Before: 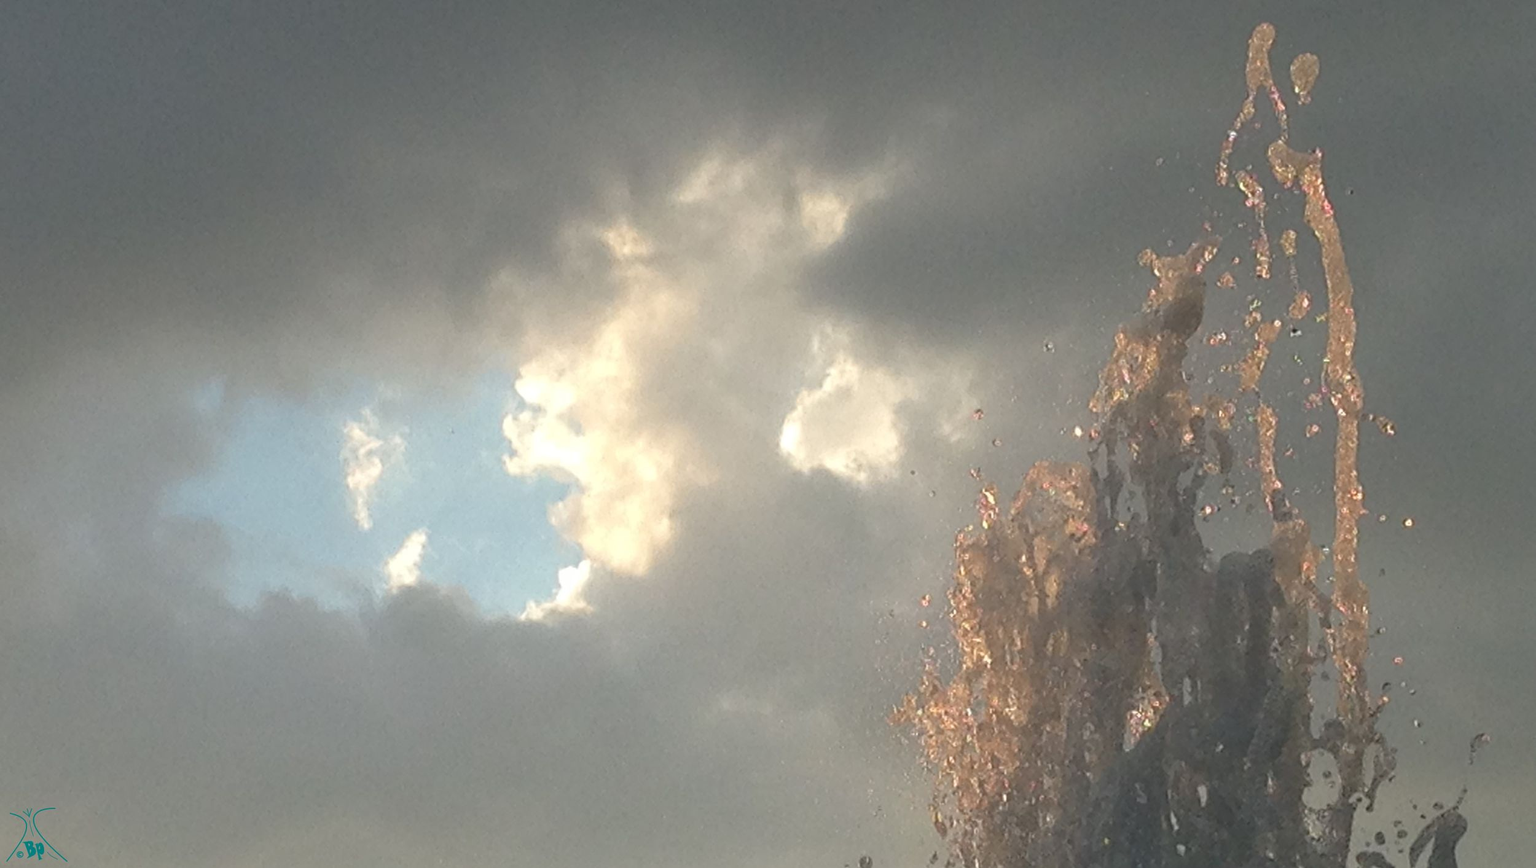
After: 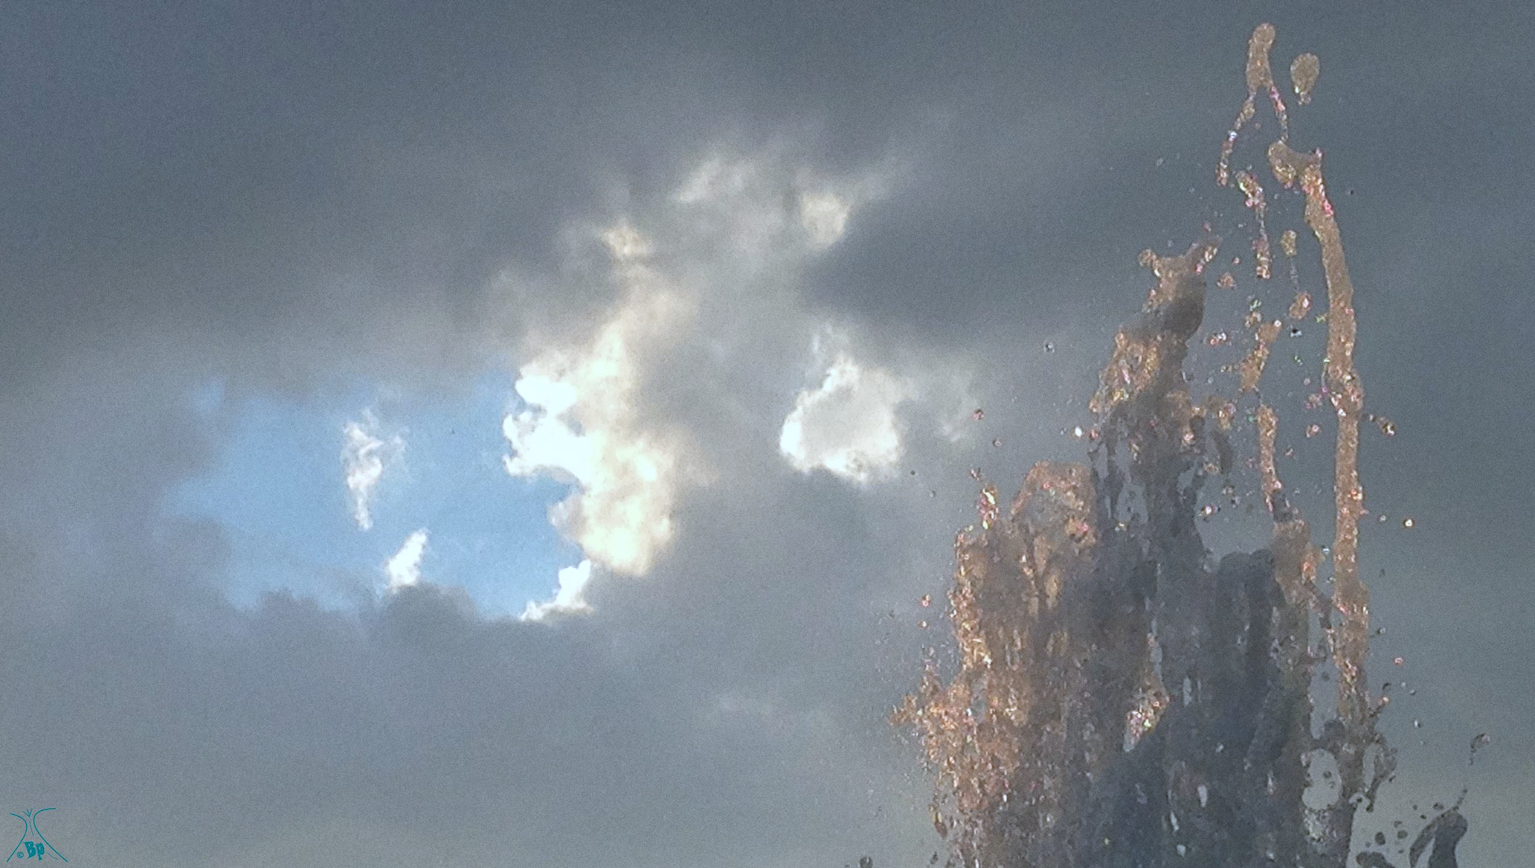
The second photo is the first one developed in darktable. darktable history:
grain: on, module defaults
shadows and highlights: shadows 49, highlights -41, soften with gaussian
white balance: red 0.926, green 1.003, blue 1.133
